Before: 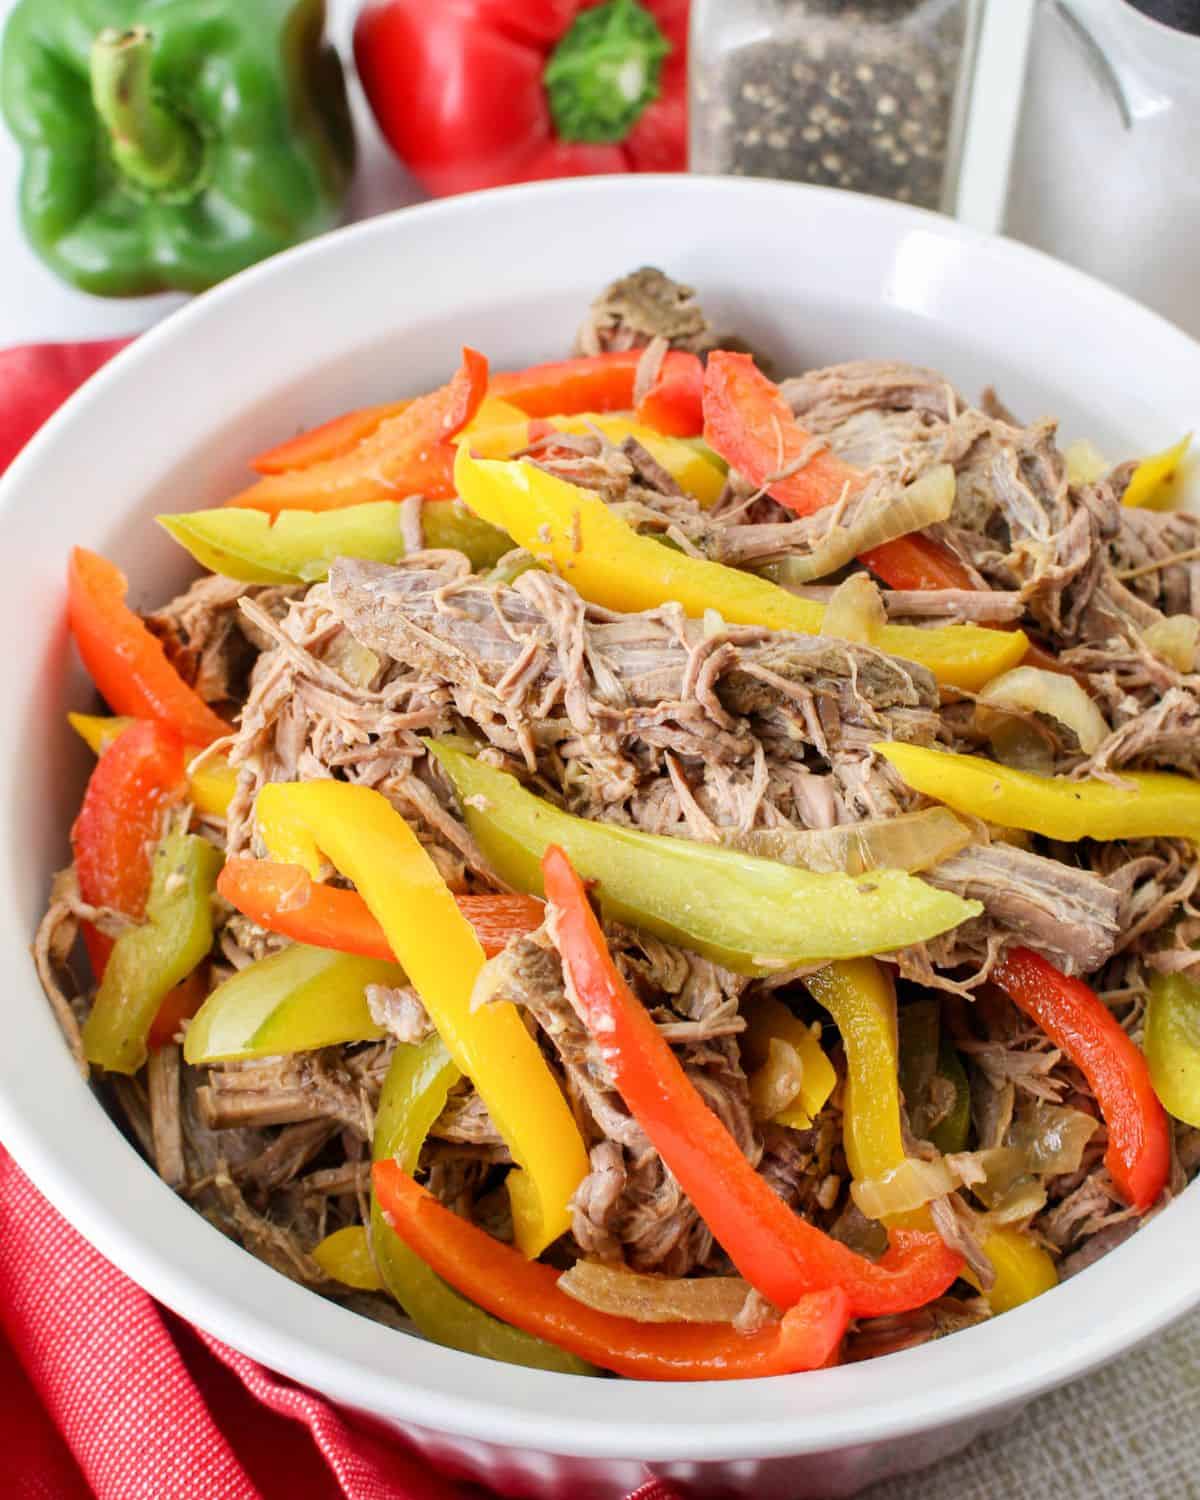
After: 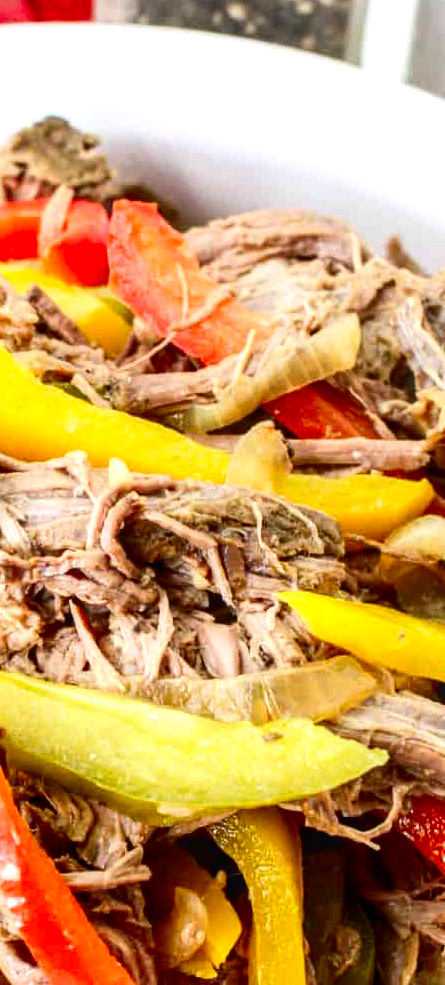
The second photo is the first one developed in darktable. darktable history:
local contrast: on, module defaults
crop and rotate: left 49.639%, top 10.098%, right 13.256%, bottom 24.183%
exposure: black level correction 0.003, exposure 0.387 EV, compensate highlight preservation false
contrast brightness saturation: contrast 0.186, brightness -0.109, saturation 0.212
